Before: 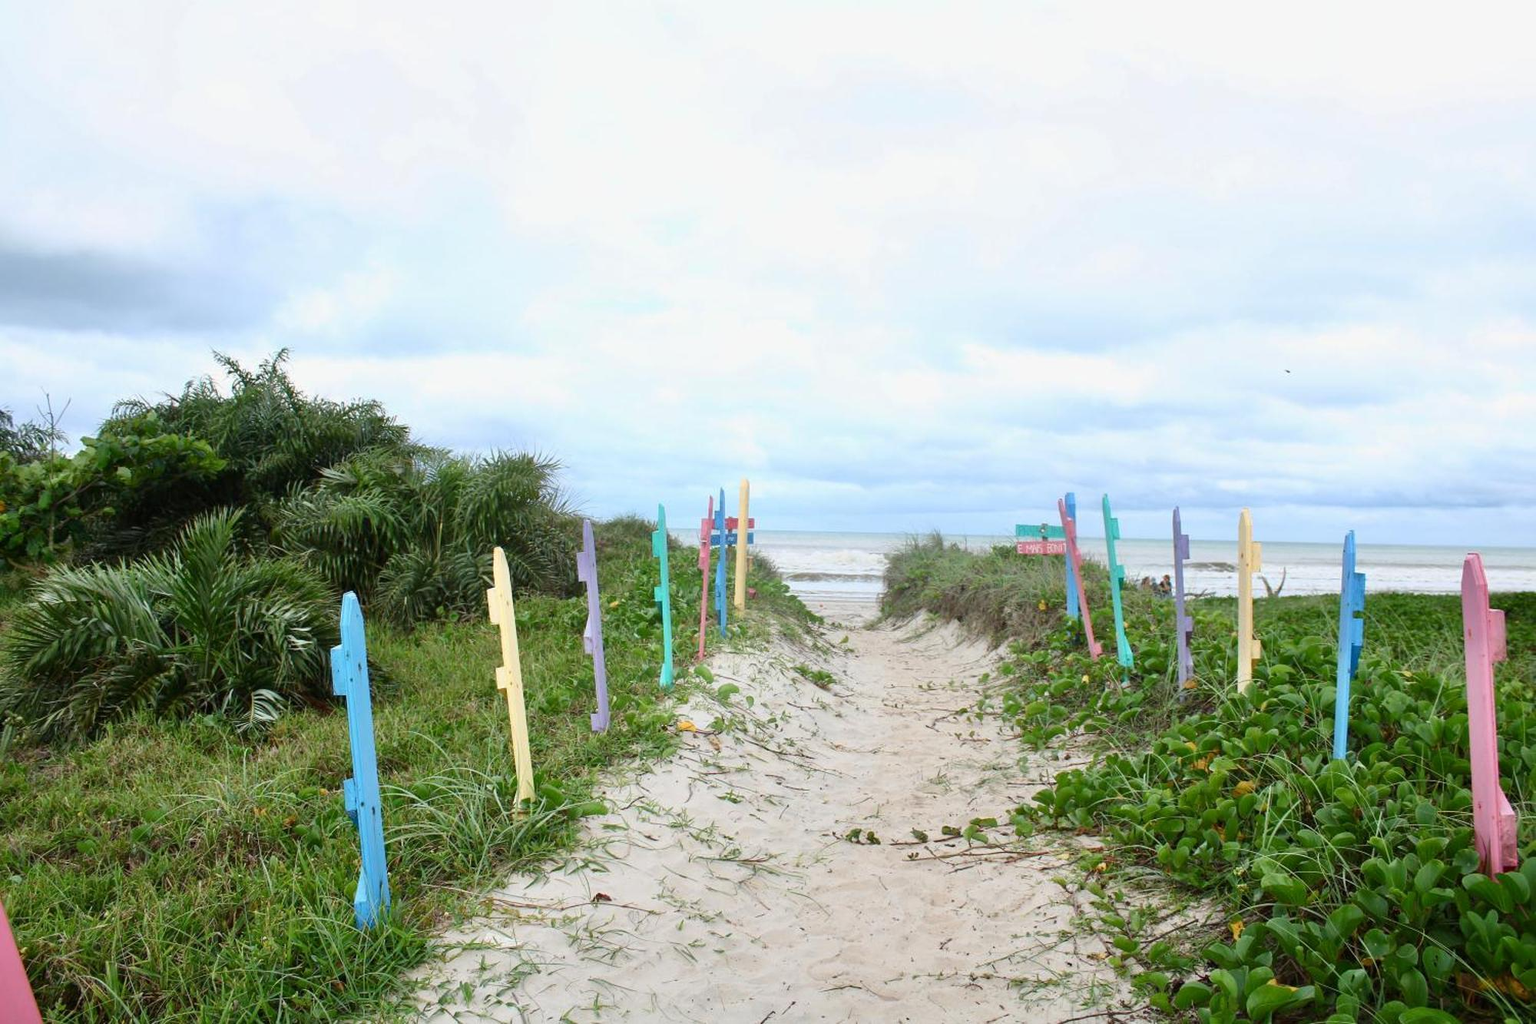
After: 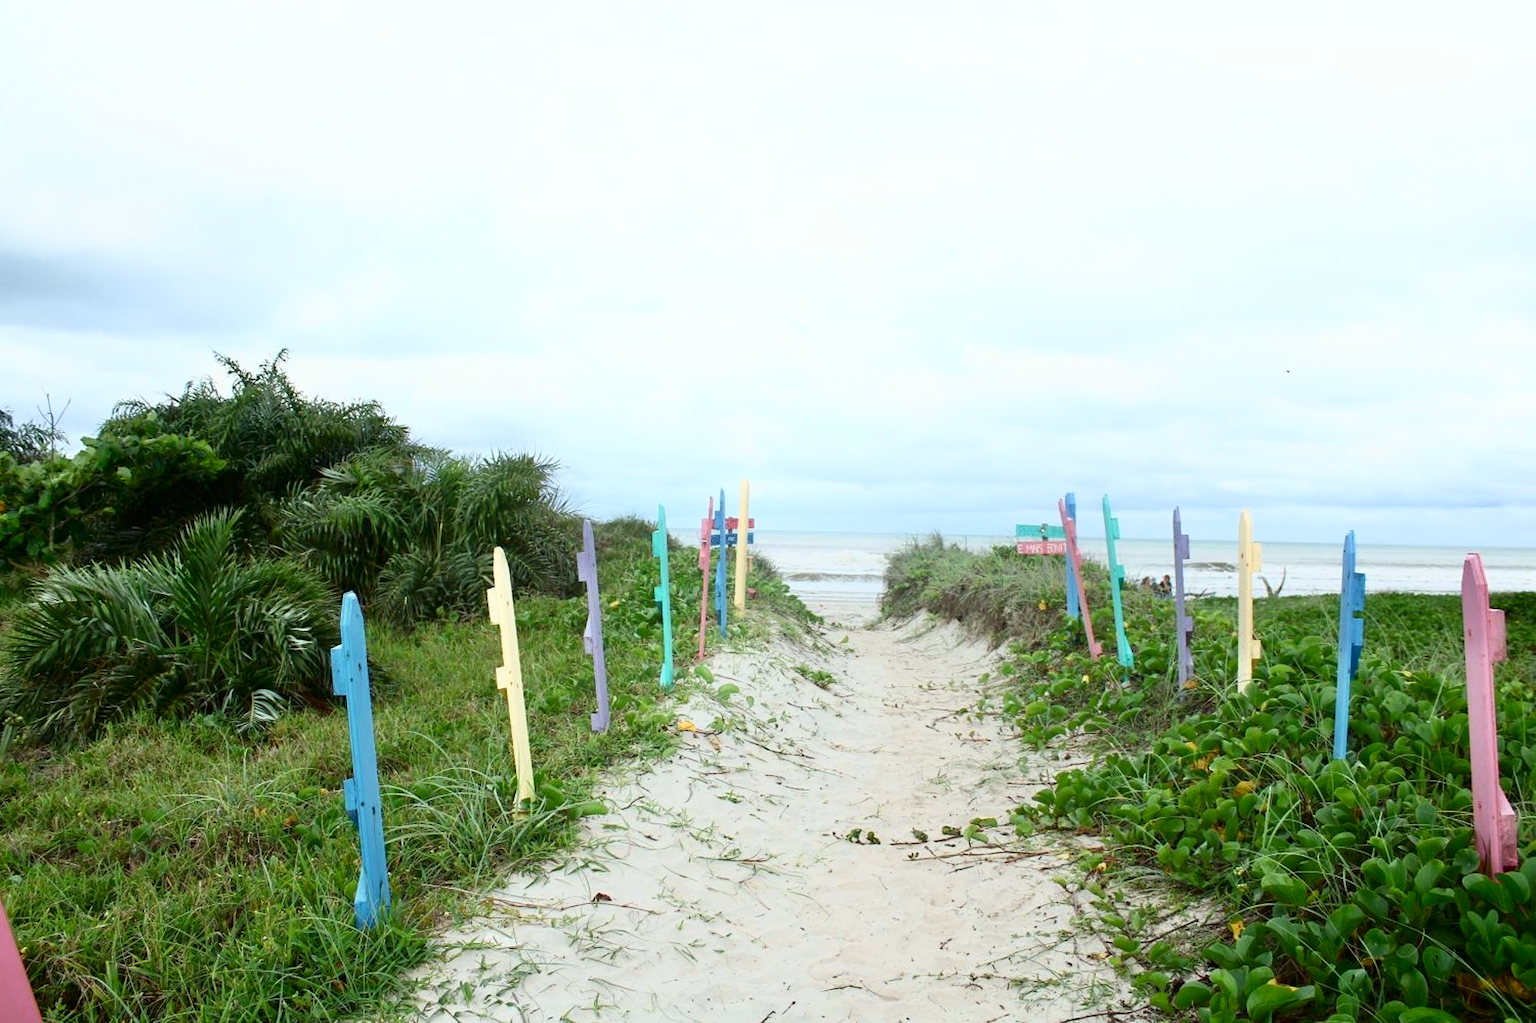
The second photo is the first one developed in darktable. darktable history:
color calibration "scene-referred default": illuminant Planckian (black body), x 0.351, y 0.352, temperature 4794.27 K
color balance rgb: on, module defaults
color equalizer: brightness › orange 1.08, brightness › yellow 1.12, brightness › blue 0.89
color balance rgb #1: linear chroma grading › shadows -18.84%, linear chroma grading › highlights 7.97%, linear chroma grading › mid-tones -12.32%
shadows and highlights: shadows -62.32, white point adjustment -5.22, highlights 61.59
